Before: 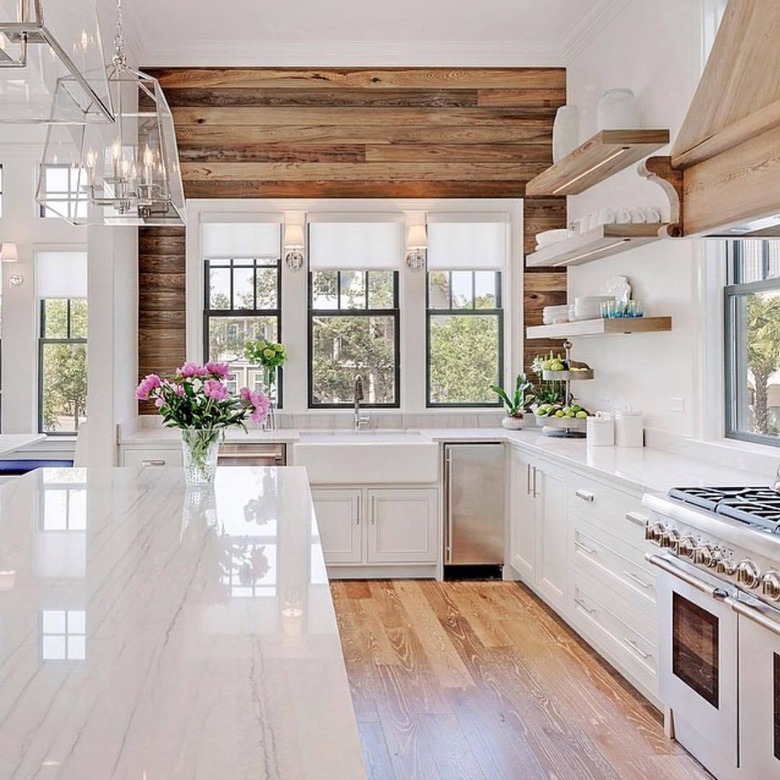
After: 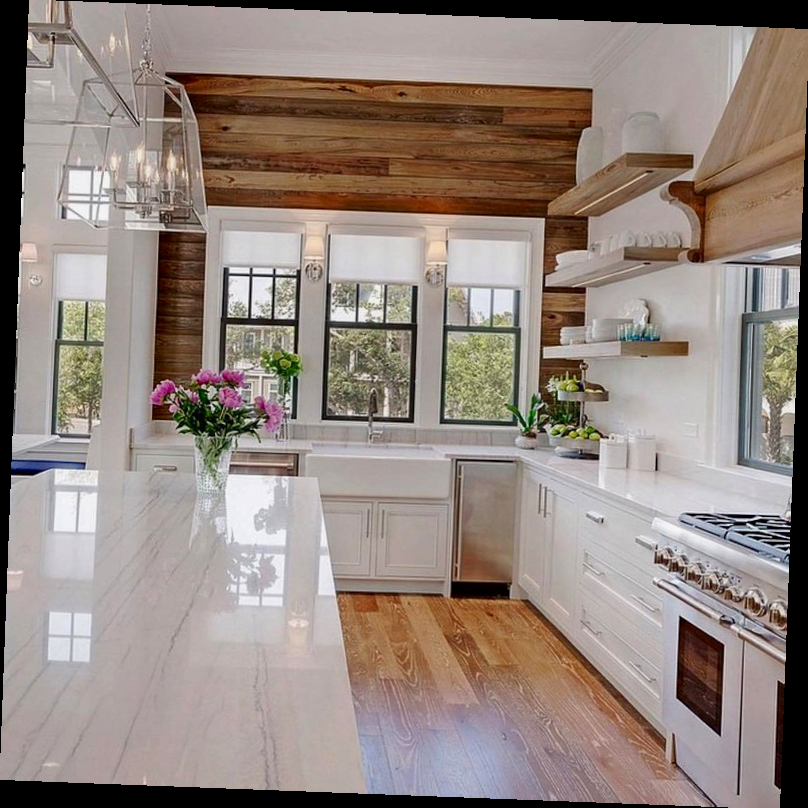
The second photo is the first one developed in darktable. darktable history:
contrast brightness saturation: brightness -0.25, saturation 0.2
contrast equalizer: octaves 7, y [[0.6 ×6], [0.55 ×6], [0 ×6], [0 ×6], [0 ×6]], mix -0.3
rotate and perspective: rotation 2.17°, automatic cropping off
